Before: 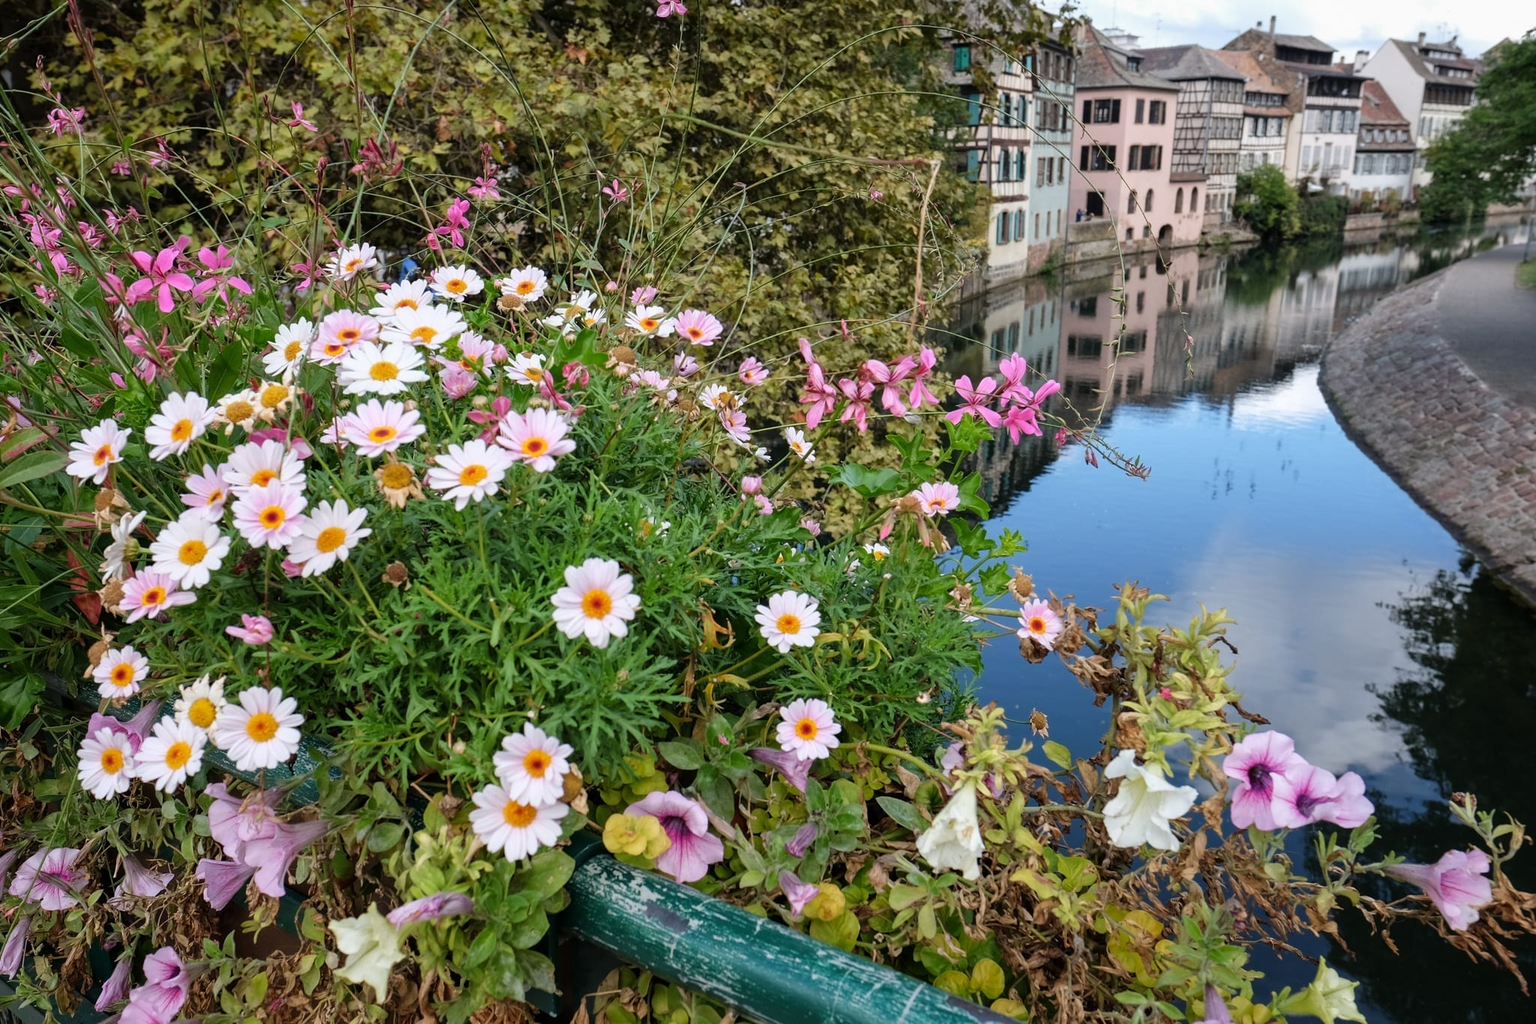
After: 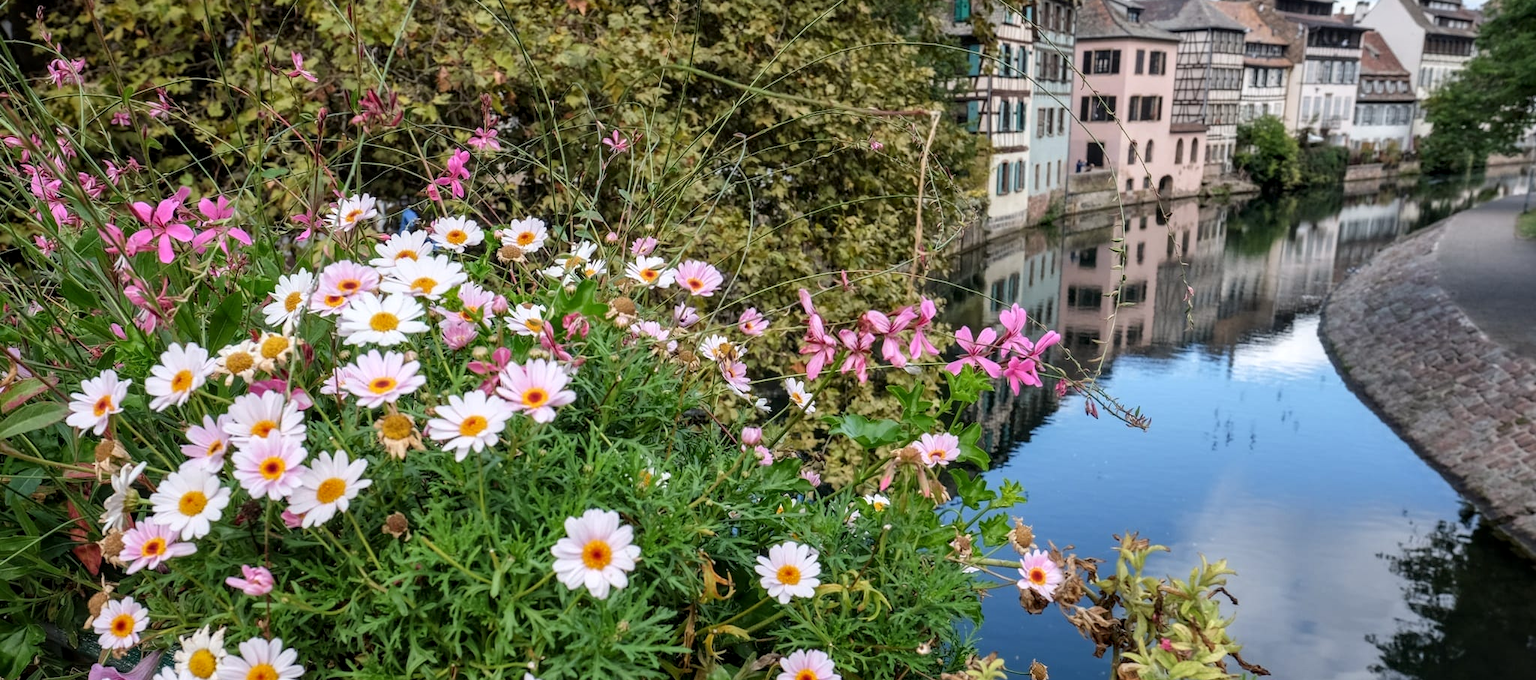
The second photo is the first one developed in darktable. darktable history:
crop and rotate: top 4.856%, bottom 28.725%
local contrast: on, module defaults
